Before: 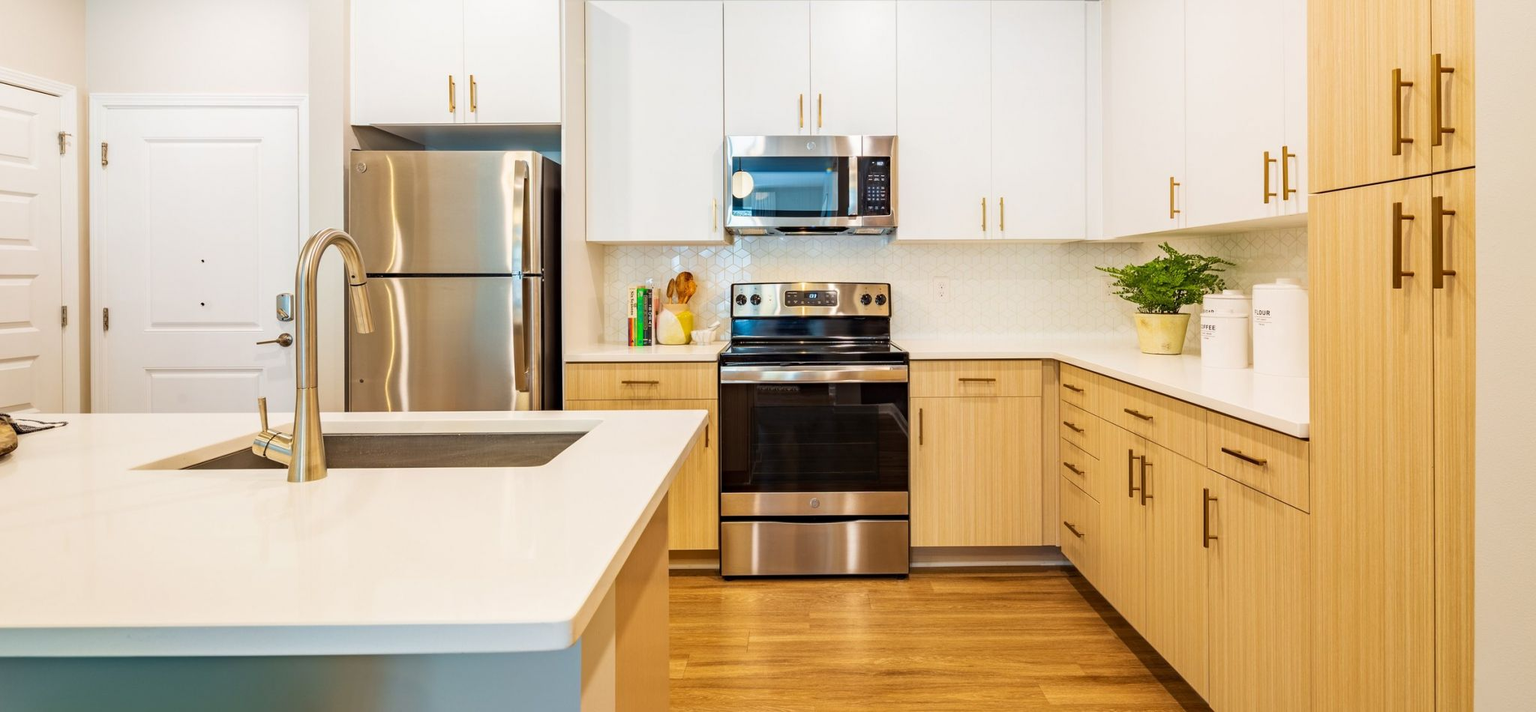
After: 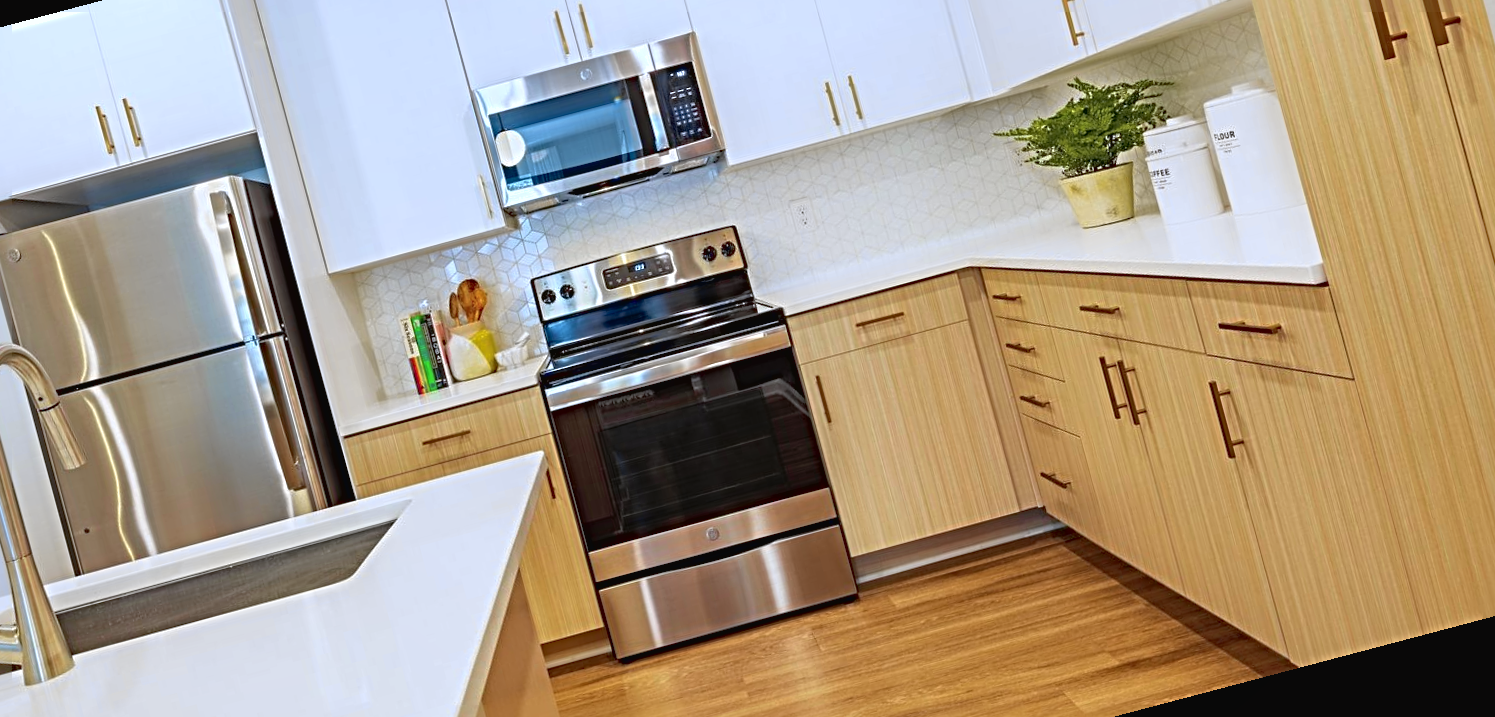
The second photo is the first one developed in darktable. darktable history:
white balance: red 0.931, blue 1.11
crop: left 16.145%
rotate and perspective: rotation -14.8°, crop left 0.1, crop right 0.903, crop top 0.25, crop bottom 0.748
tone curve: curves: ch0 [(0, 0.012) (0.056, 0.046) (0.218, 0.213) (0.606, 0.62) (0.82, 0.846) (1, 1)]; ch1 [(0, 0) (0.226, 0.261) (0.403, 0.437) (0.469, 0.472) (0.495, 0.499) (0.508, 0.503) (0.545, 0.555) (0.59, 0.598) (0.686, 0.728) (1, 1)]; ch2 [(0, 0) (0.269, 0.299) (0.459, 0.45) (0.498, 0.499) (0.523, 0.512) (0.568, 0.558) (0.634, 0.617) (0.698, 0.677) (0.806, 0.769) (1, 1)], color space Lab, independent channels, preserve colors none
sharpen: radius 4.883
shadows and highlights: on, module defaults
